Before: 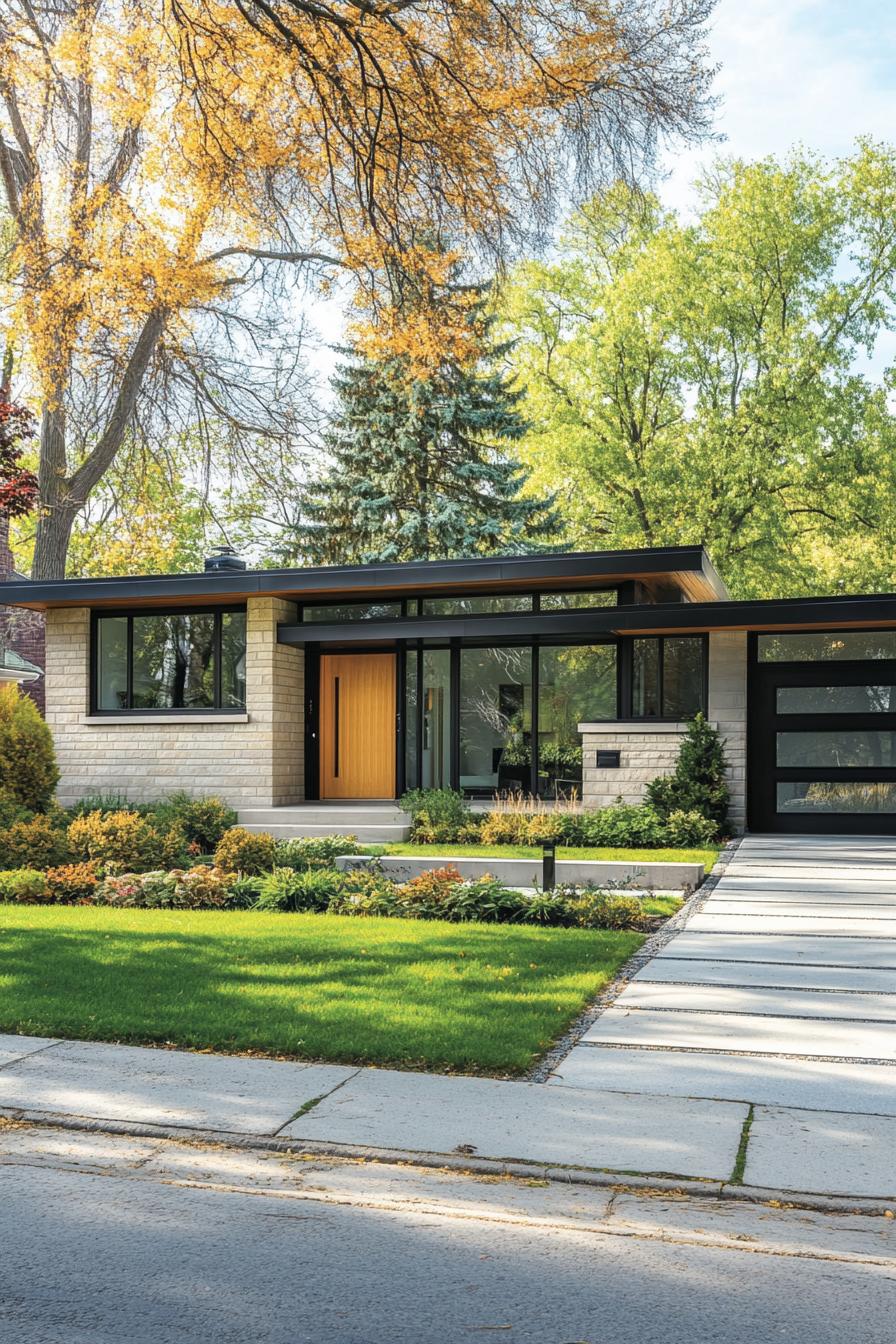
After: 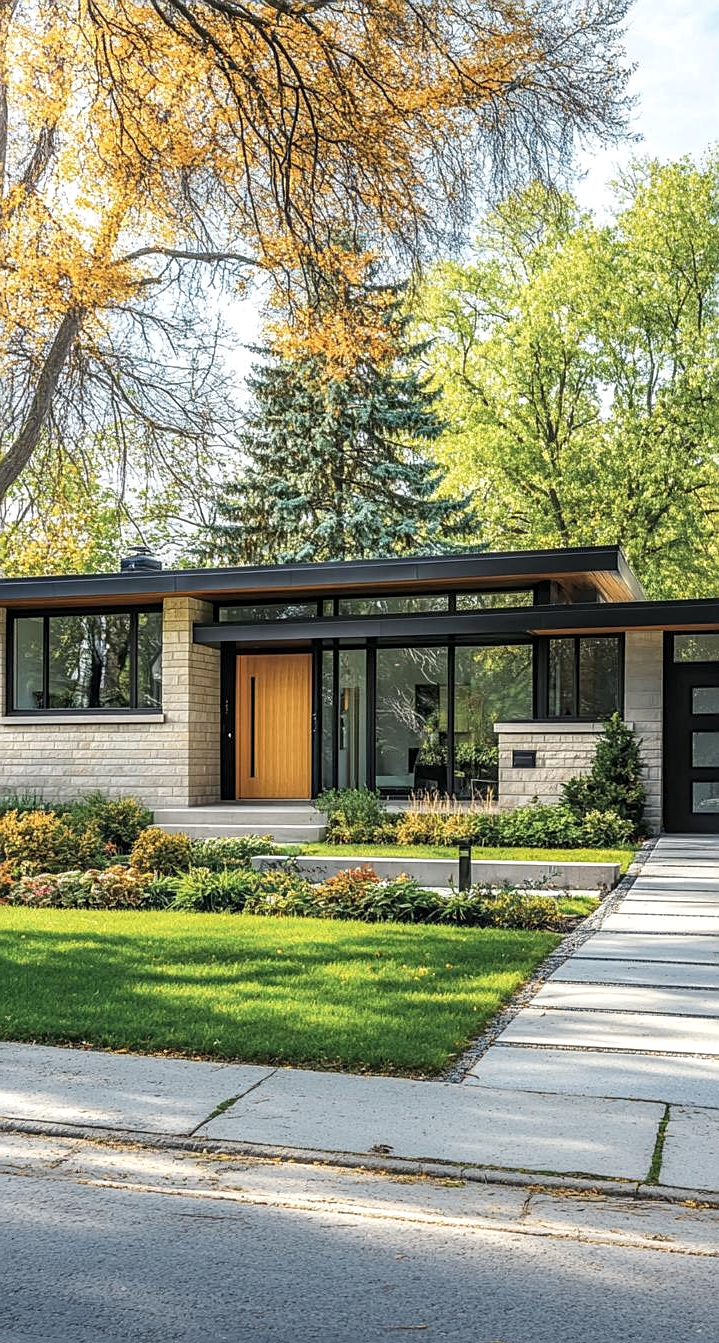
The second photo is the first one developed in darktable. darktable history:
local contrast: on, module defaults
crop and rotate: left 9.485%, right 10.236%
sharpen: on, module defaults
levels: mode automatic, levels [0.012, 0.367, 0.697]
